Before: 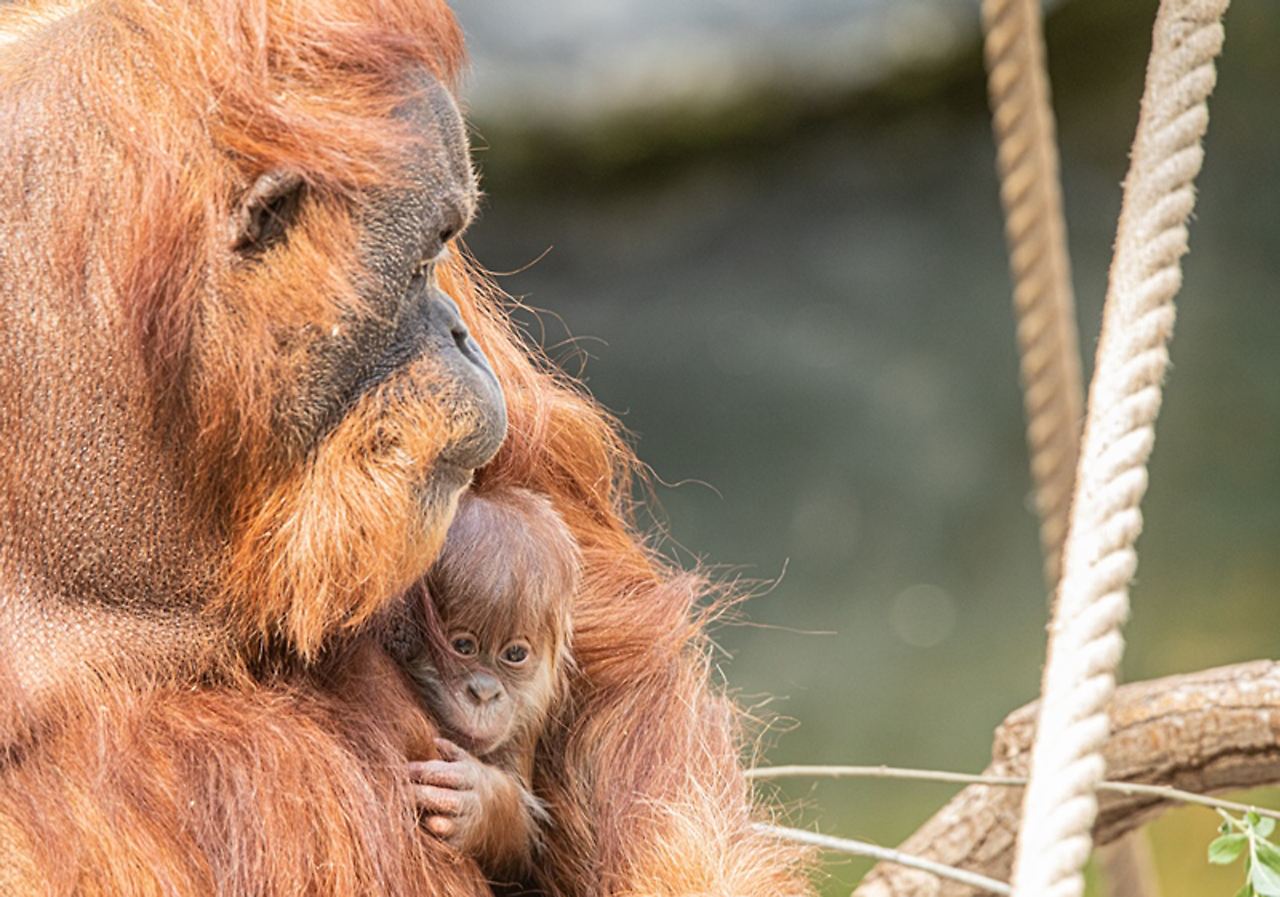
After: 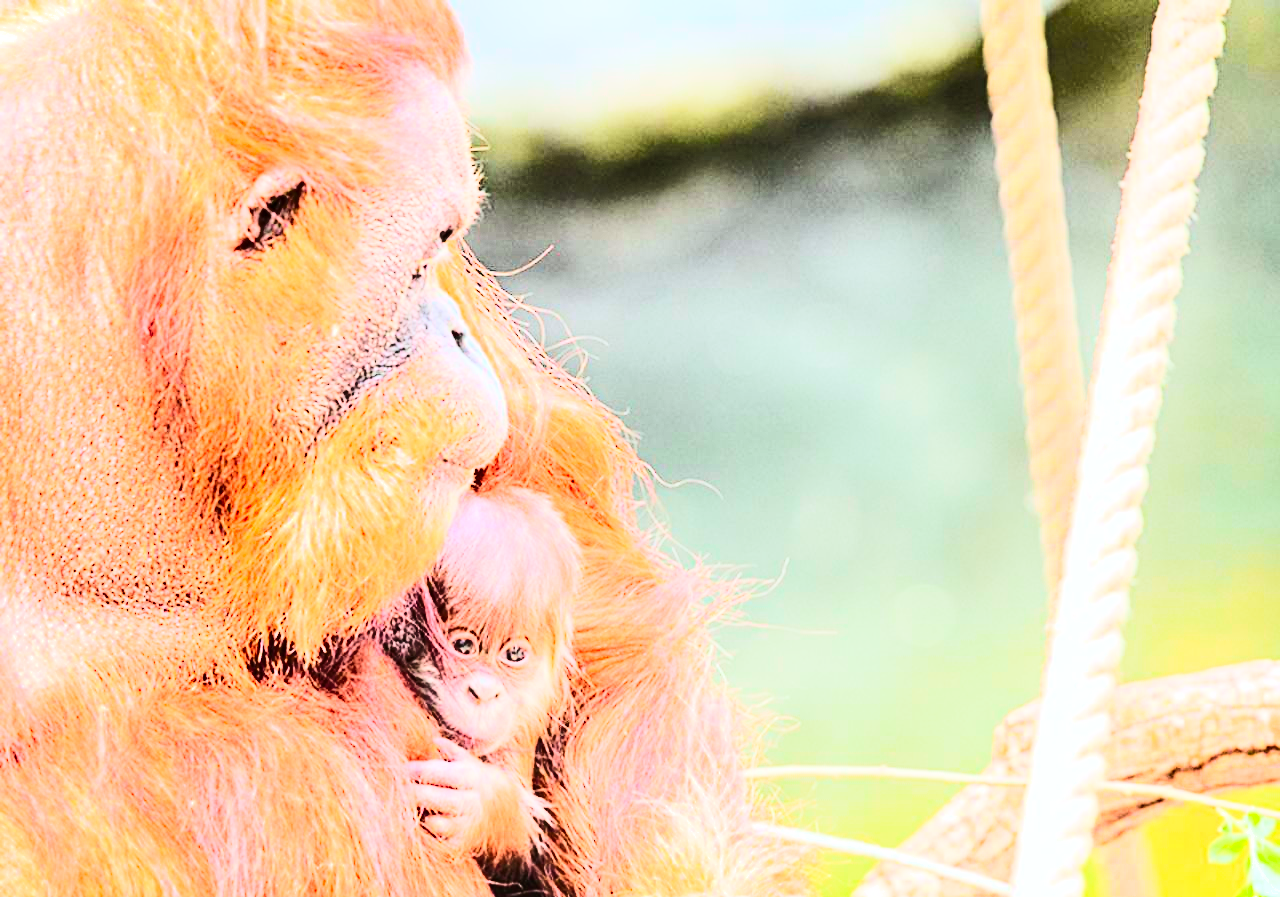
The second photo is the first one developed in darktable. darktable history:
exposure: black level correction 0, exposure 1.75 EV, compensate exposure bias true, compensate highlight preservation false
tone curve: curves: ch0 [(0, 0.023) (0.217, 0.19) (0.754, 0.801) (1, 0.977)]; ch1 [(0, 0) (0.392, 0.398) (0.5, 0.5) (0.521, 0.529) (0.56, 0.592) (1, 1)]; ch2 [(0, 0) (0.5, 0.5) (0.579, 0.561) (0.65, 0.657) (1, 1)], color space Lab, independent channels, preserve colors none
rgb curve: curves: ch0 [(0, 0) (0.21, 0.15) (0.24, 0.21) (0.5, 0.75) (0.75, 0.96) (0.89, 0.99) (1, 1)]; ch1 [(0, 0.02) (0.21, 0.13) (0.25, 0.2) (0.5, 0.67) (0.75, 0.9) (0.89, 0.97) (1, 1)]; ch2 [(0, 0.02) (0.21, 0.13) (0.25, 0.2) (0.5, 0.67) (0.75, 0.9) (0.89, 0.97) (1, 1)], compensate middle gray true
white balance: red 0.974, blue 1.044
shadows and highlights: shadows 25, highlights -48, soften with gaussian
